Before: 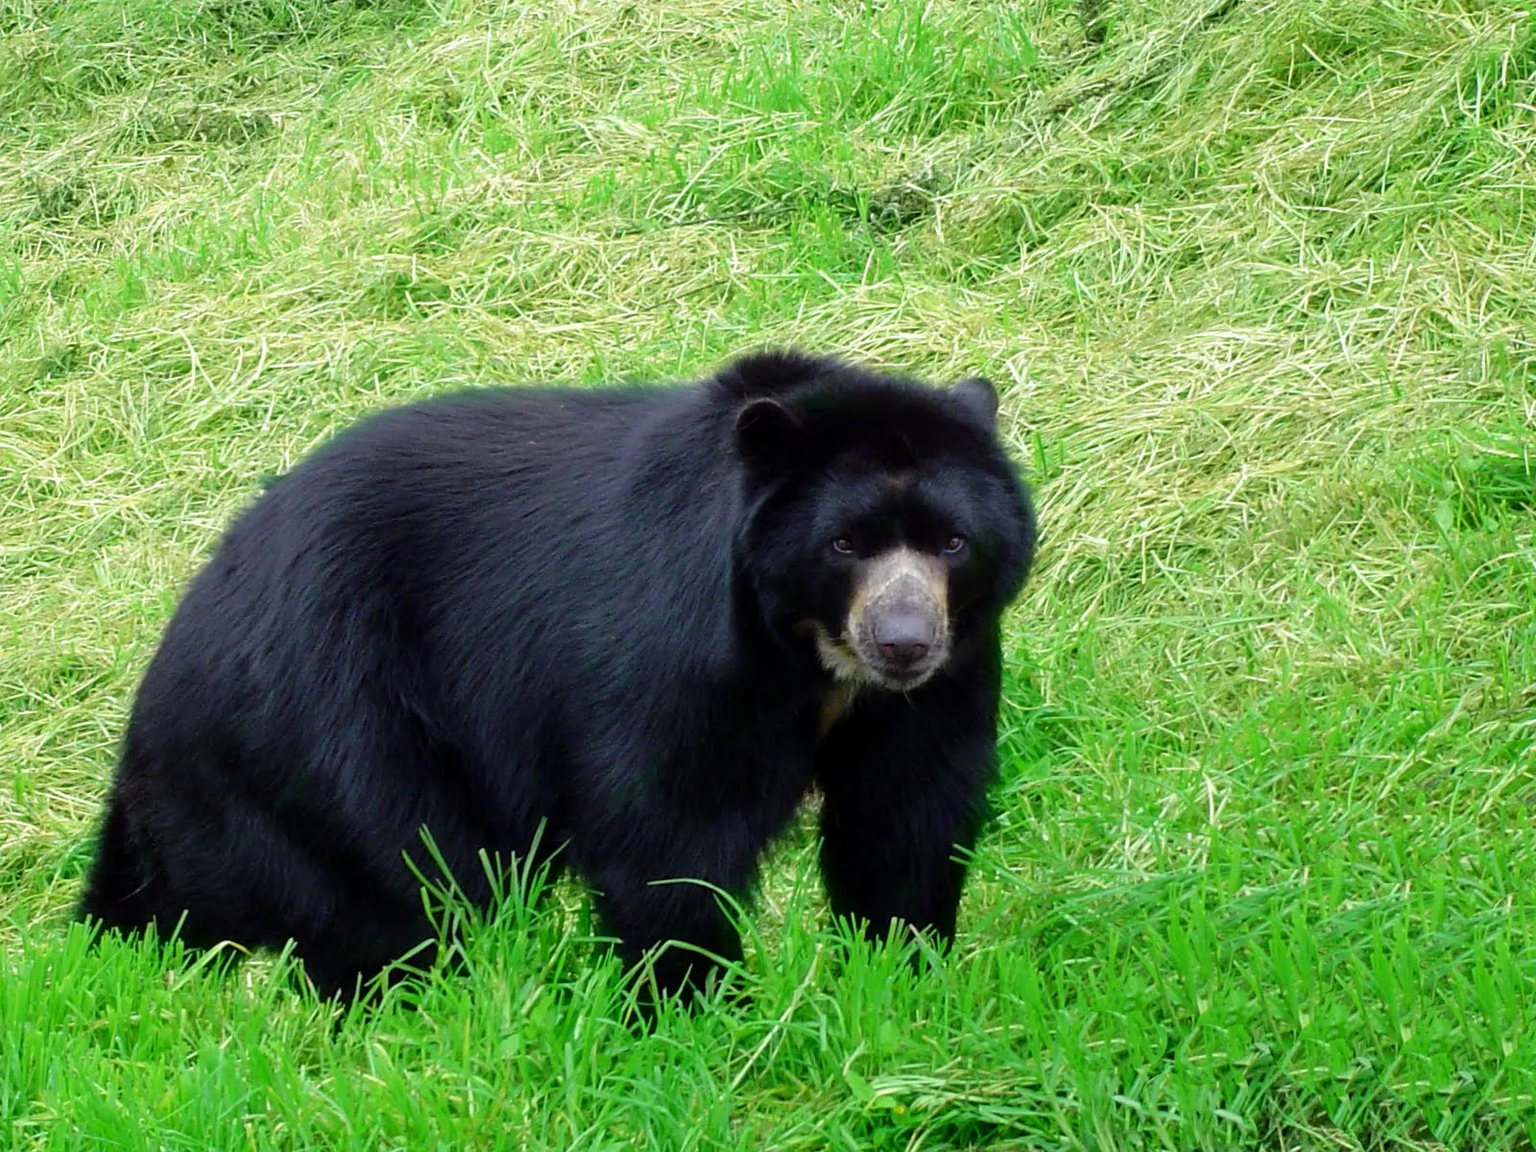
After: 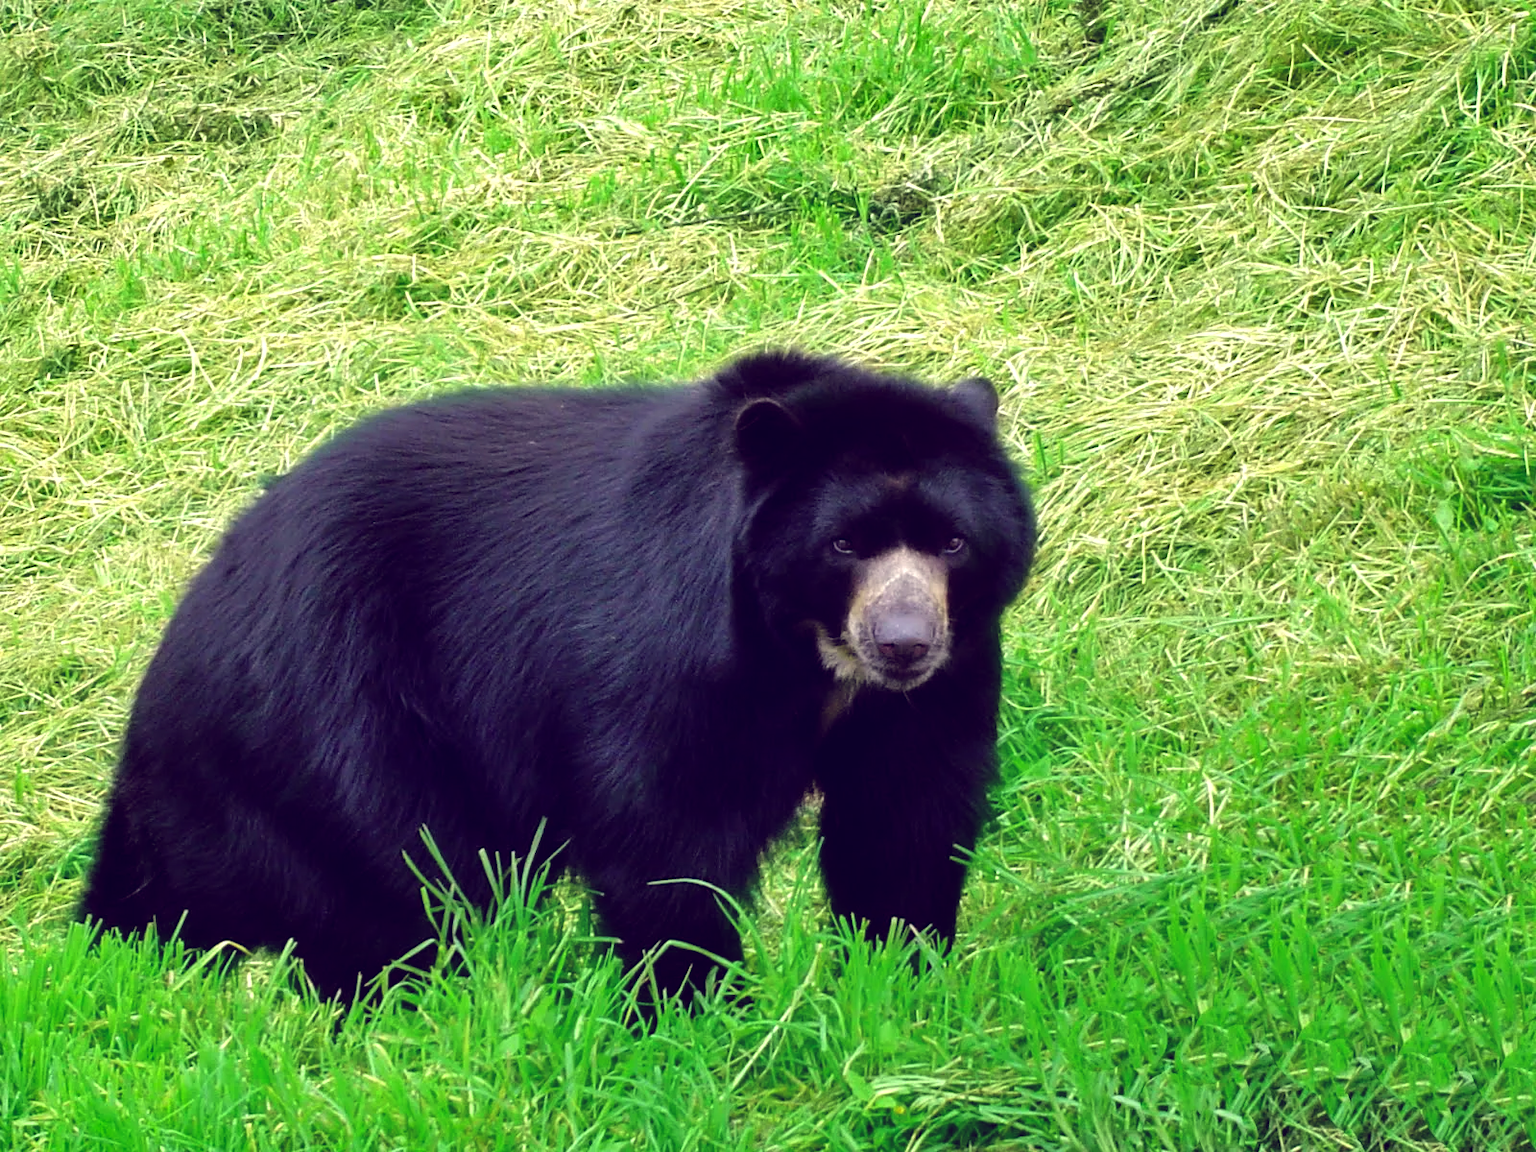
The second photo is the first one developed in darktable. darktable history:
shadows and highlights: shadows 35, highlights -35, soften with gaussian
color balance: lift [1.001, 0.997, 0.99, 1.01], gamma [1.007, 1, 0.975, 1.025], gain [1, 1.065, 1.052, 0.935], contrast 13.25%
